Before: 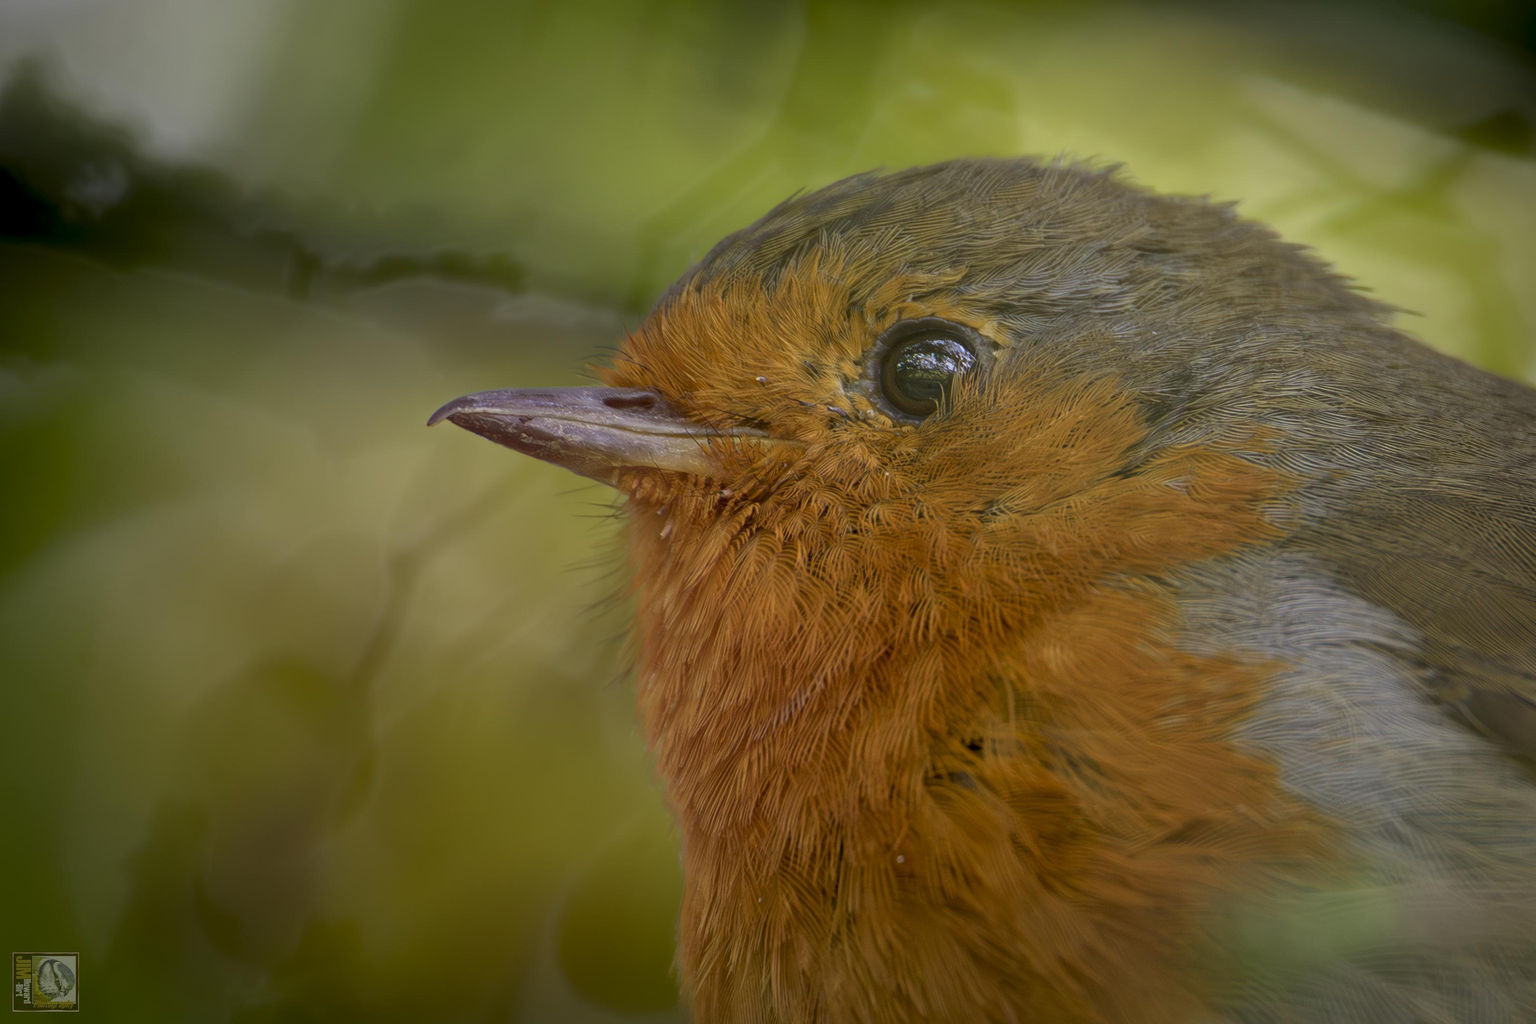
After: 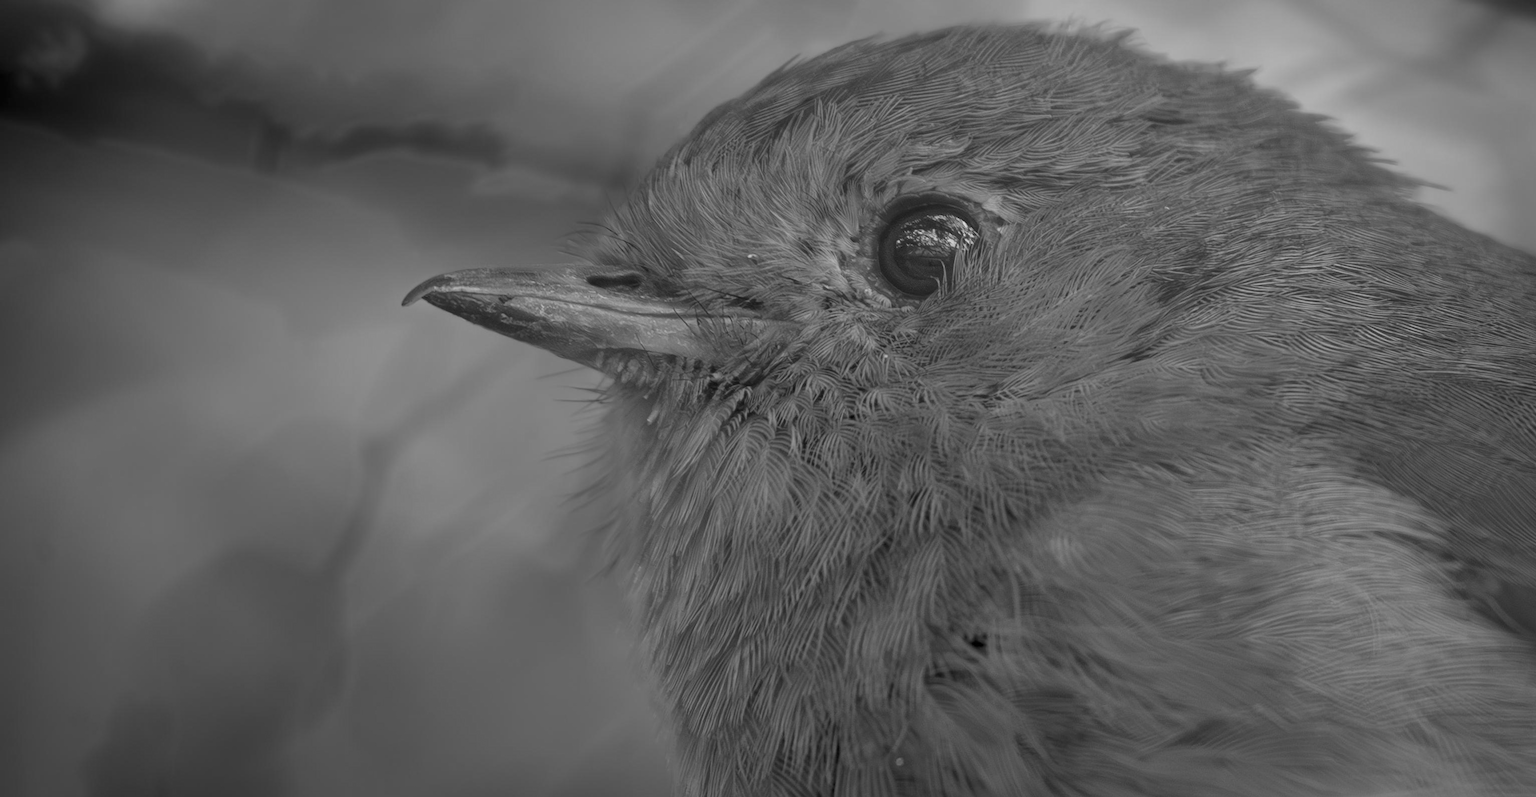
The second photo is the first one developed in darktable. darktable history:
crop and rotate: left 2.991%, top 13.302%, right 1.981%, bottom 12.636%
monochrome: on, module defaults
